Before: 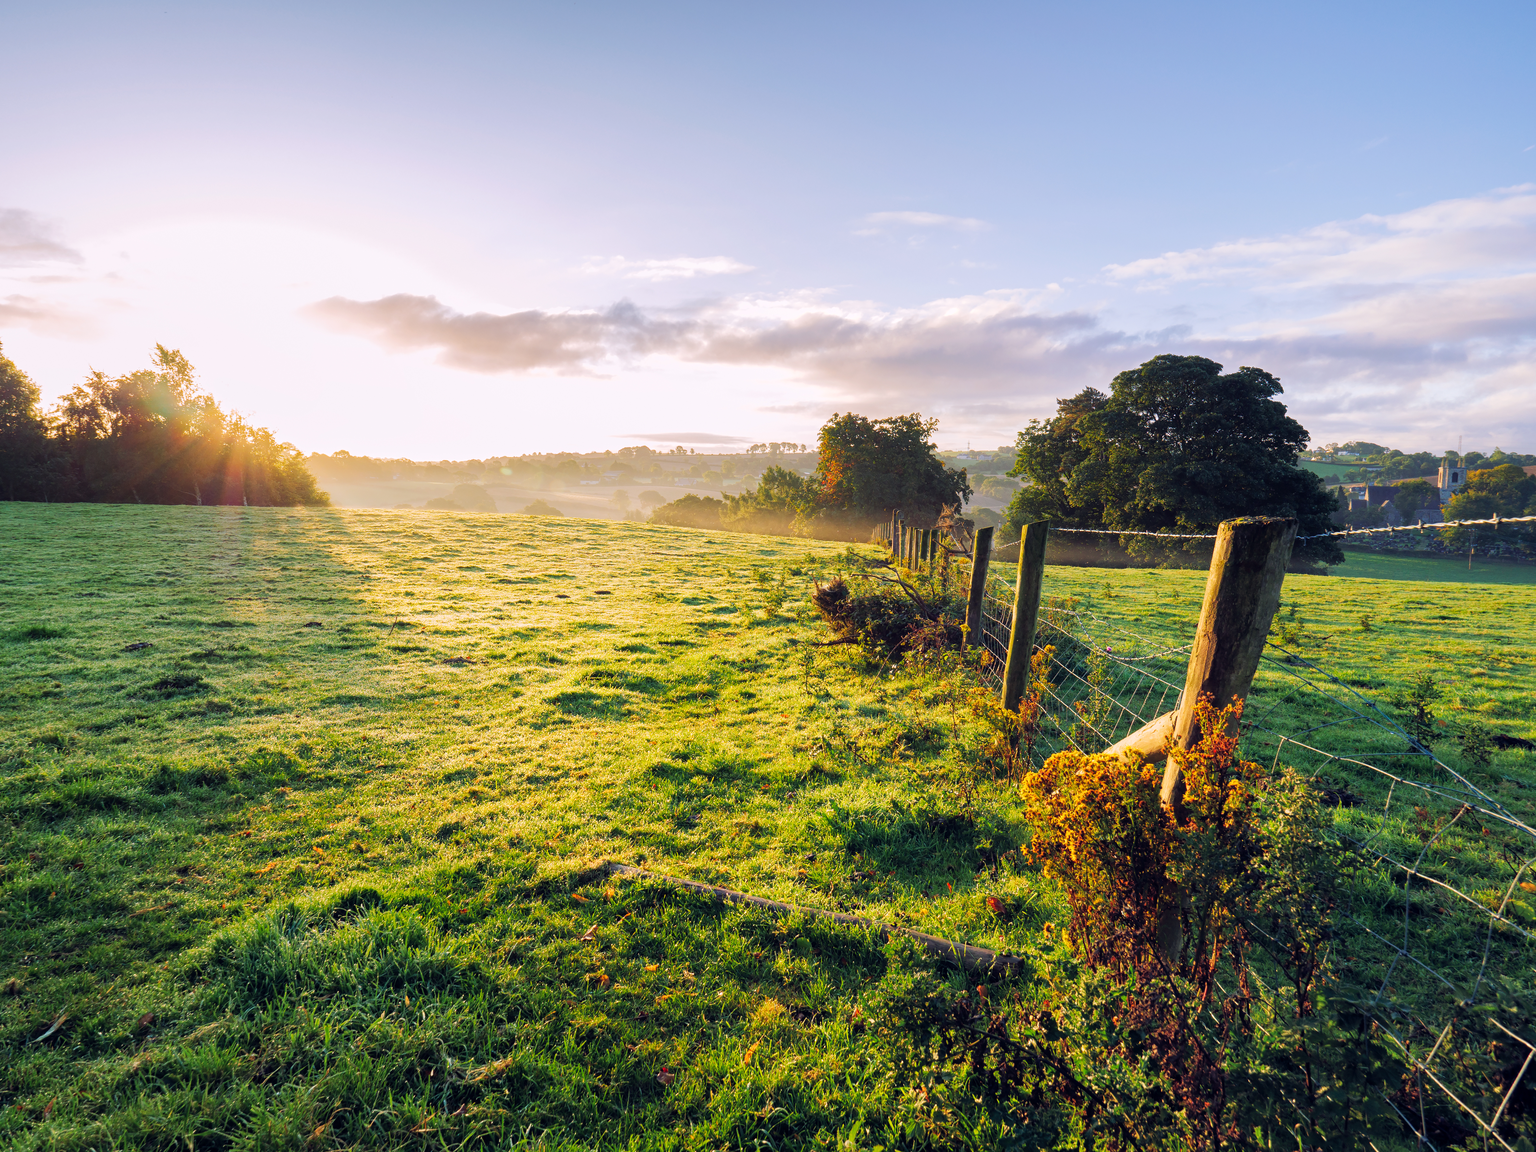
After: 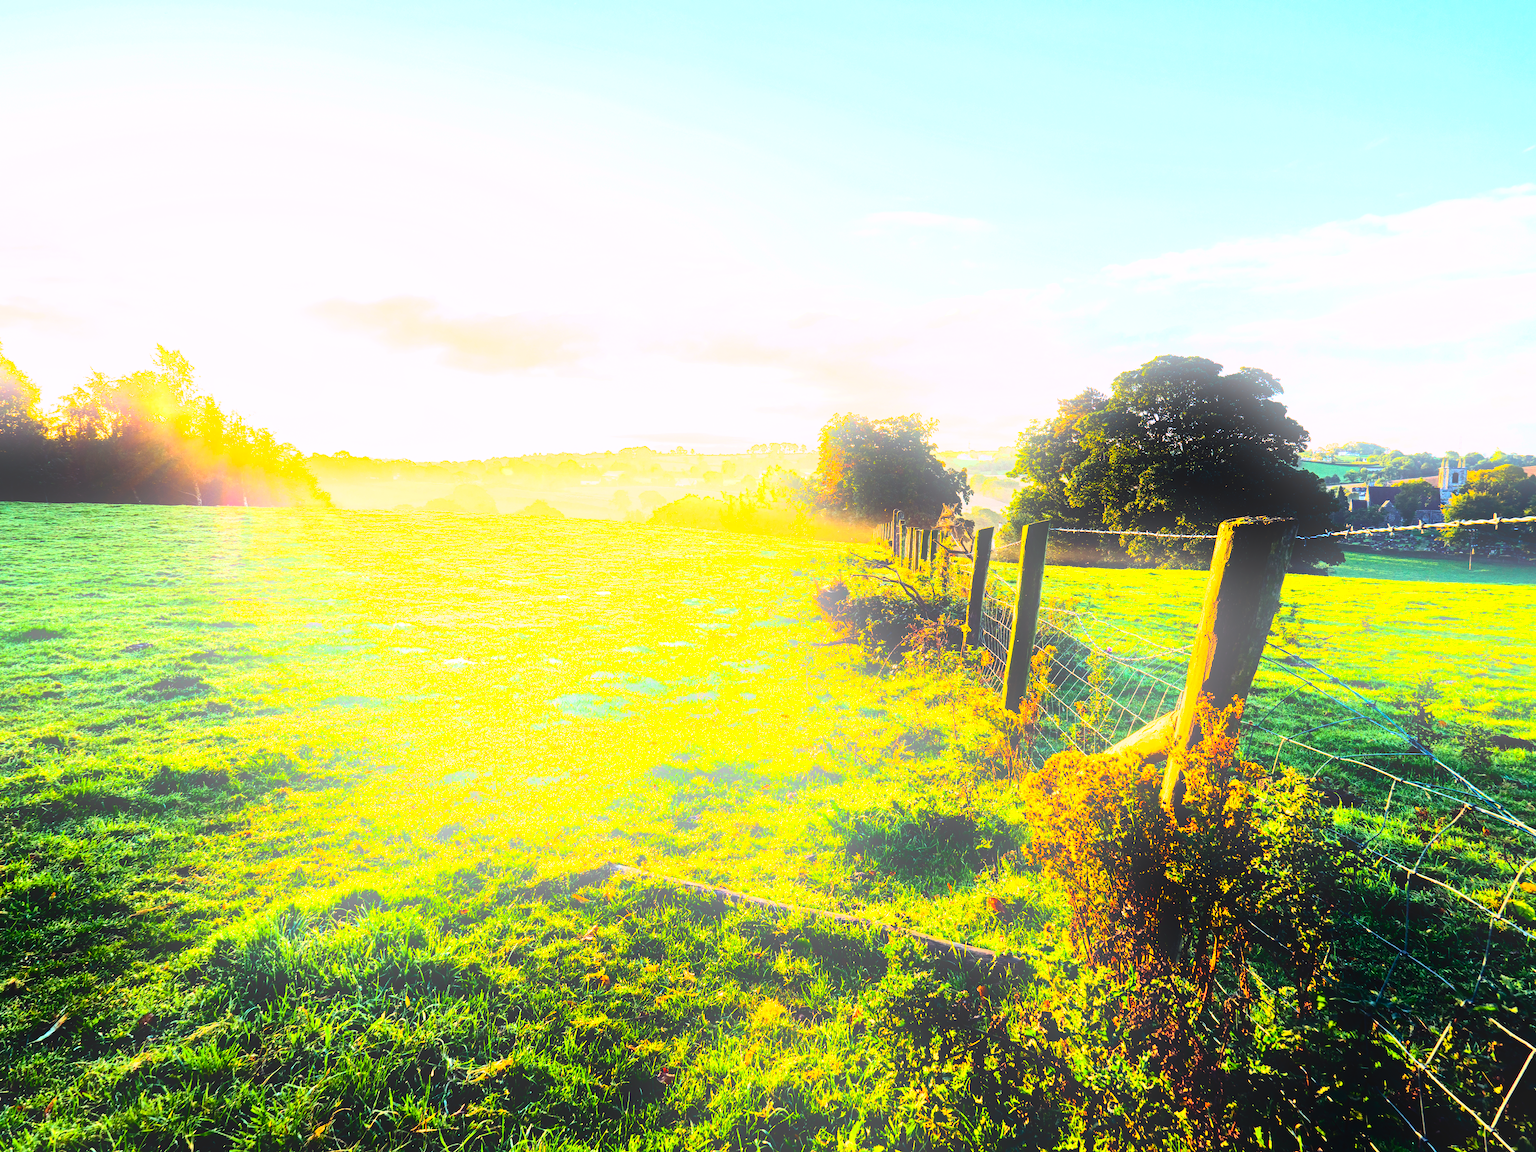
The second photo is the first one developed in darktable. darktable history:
bloom: size 38%, threshold 95%, strength 30%
contrast brightness saturation: contrast 0.28
rgb curve: curves: ch0 [(0, 0) (0.21, 0.15) (0.24, 0.21) (0.5, 0.75) (0.75, 0.96) (0.89, 0.99) (1, 1)]; ch1 [(0, 0.02) (0.21, 0.13) (0.25, 0.2) (0.5, 0.67) (0.75, 0.9) (0.89, 0.97) (1, 1)]; ch2 [(0, 0.02) (0.21, 0.13) (0.25, 0.2) (0.5, 0.67) (0.75, 0.9) (0.89, 0.97) (1, 1)], compensate middle gray true
color balance rgb: perceptual saturation grading › global saturation 25%, global vibrance 20%
haze removal: strength 0.42, compatibility mode true, adaptive false
